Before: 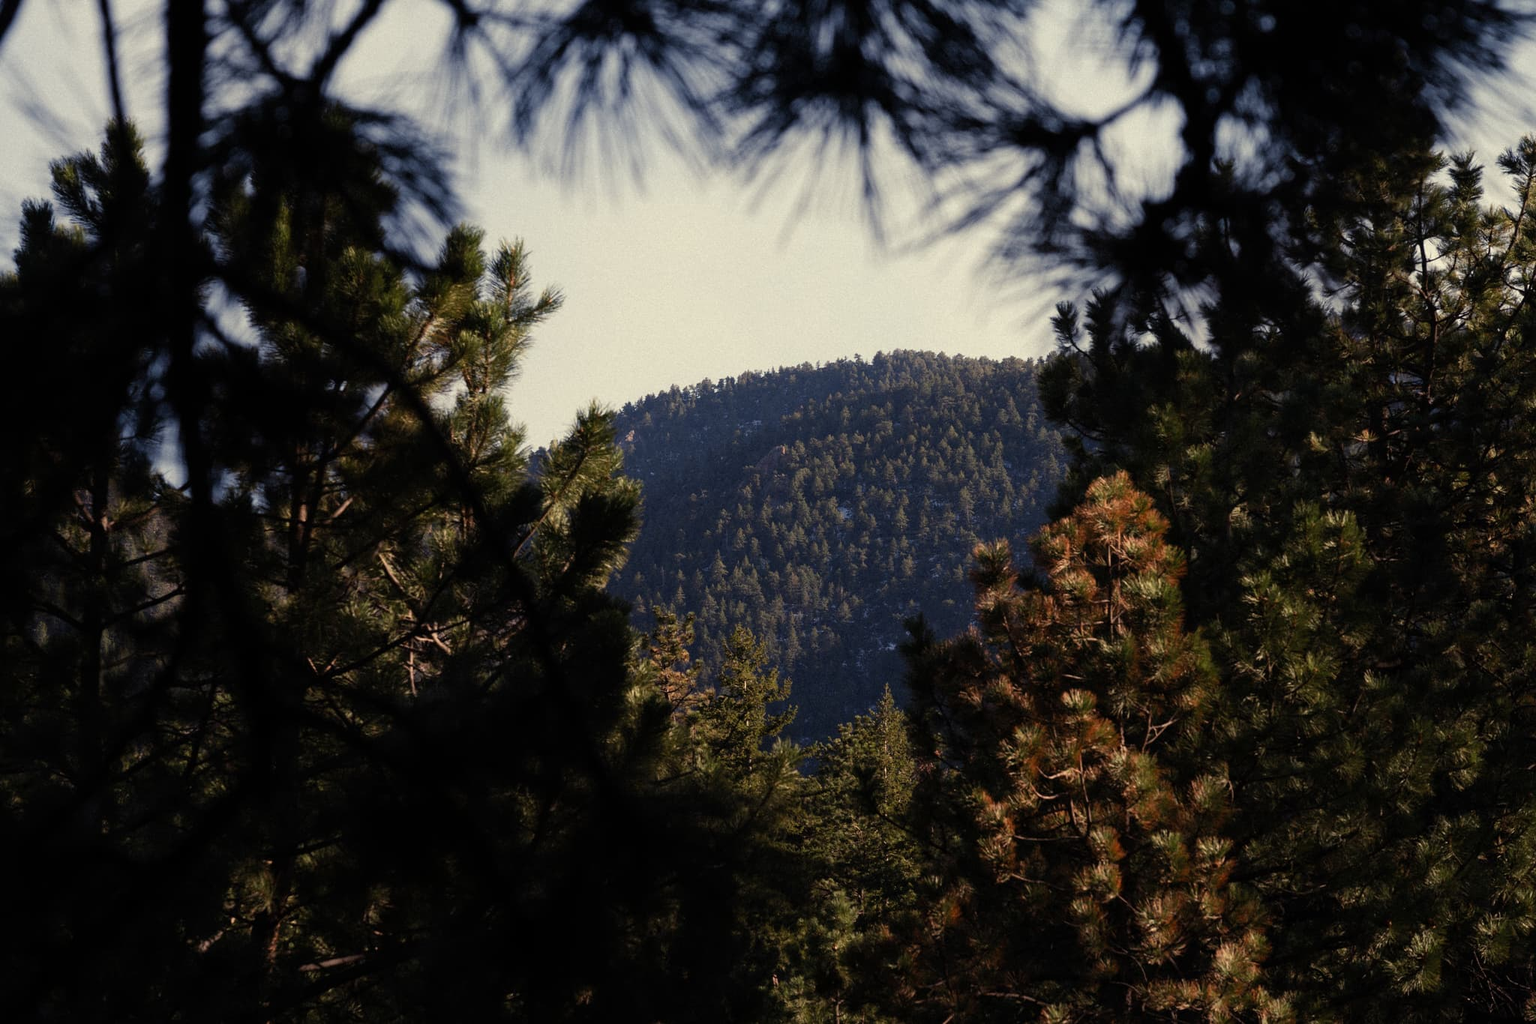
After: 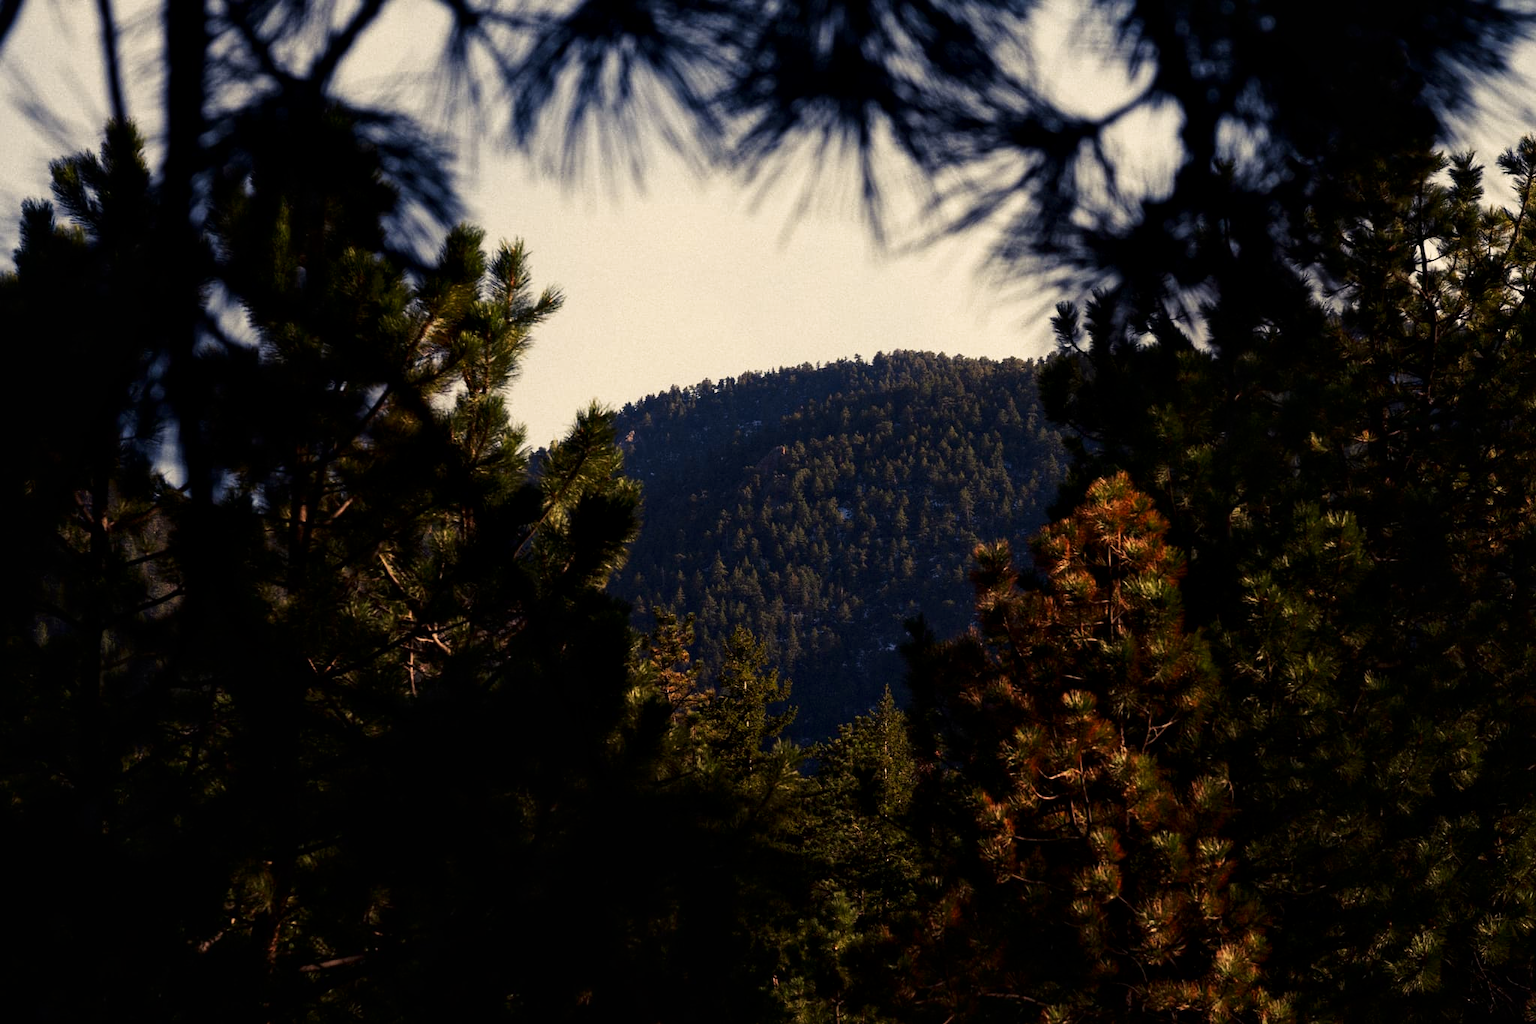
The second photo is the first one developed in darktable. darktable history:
tone curve: curves: ch0 [(0, 0.003) (0.117, 0.101) (0.257, 0.246) (0.408, 0.432) (0.632, 0.716) (0.795, 0.884) (1, 1)]; ch1 [(0, 0) (0.227, 0.197) (0.405, 0.421) (0.501, 0.501) (0.522, 0.526) (0.546, 0.564) (0.589, 0.602) (0.696, 0.761) (0.976, 0.992)]; ch2 [(0, 0) (0.208, 0.176) (0.377, 0.38) (0.5, 0.5) (0.537, 0.534) (0.571, 0.577) (0.627, 0.64) (0.698, 0.76) (1, 1)], preserve colors none
contrast brightness saturation: brightness -0.215, saturation 0.08
color correction: highlights a* 3.93, highlights b* 5.07
local contrast: mode bilateral grid, contrast 20, coarseness 51, detail 119%, midtone range 0.2
